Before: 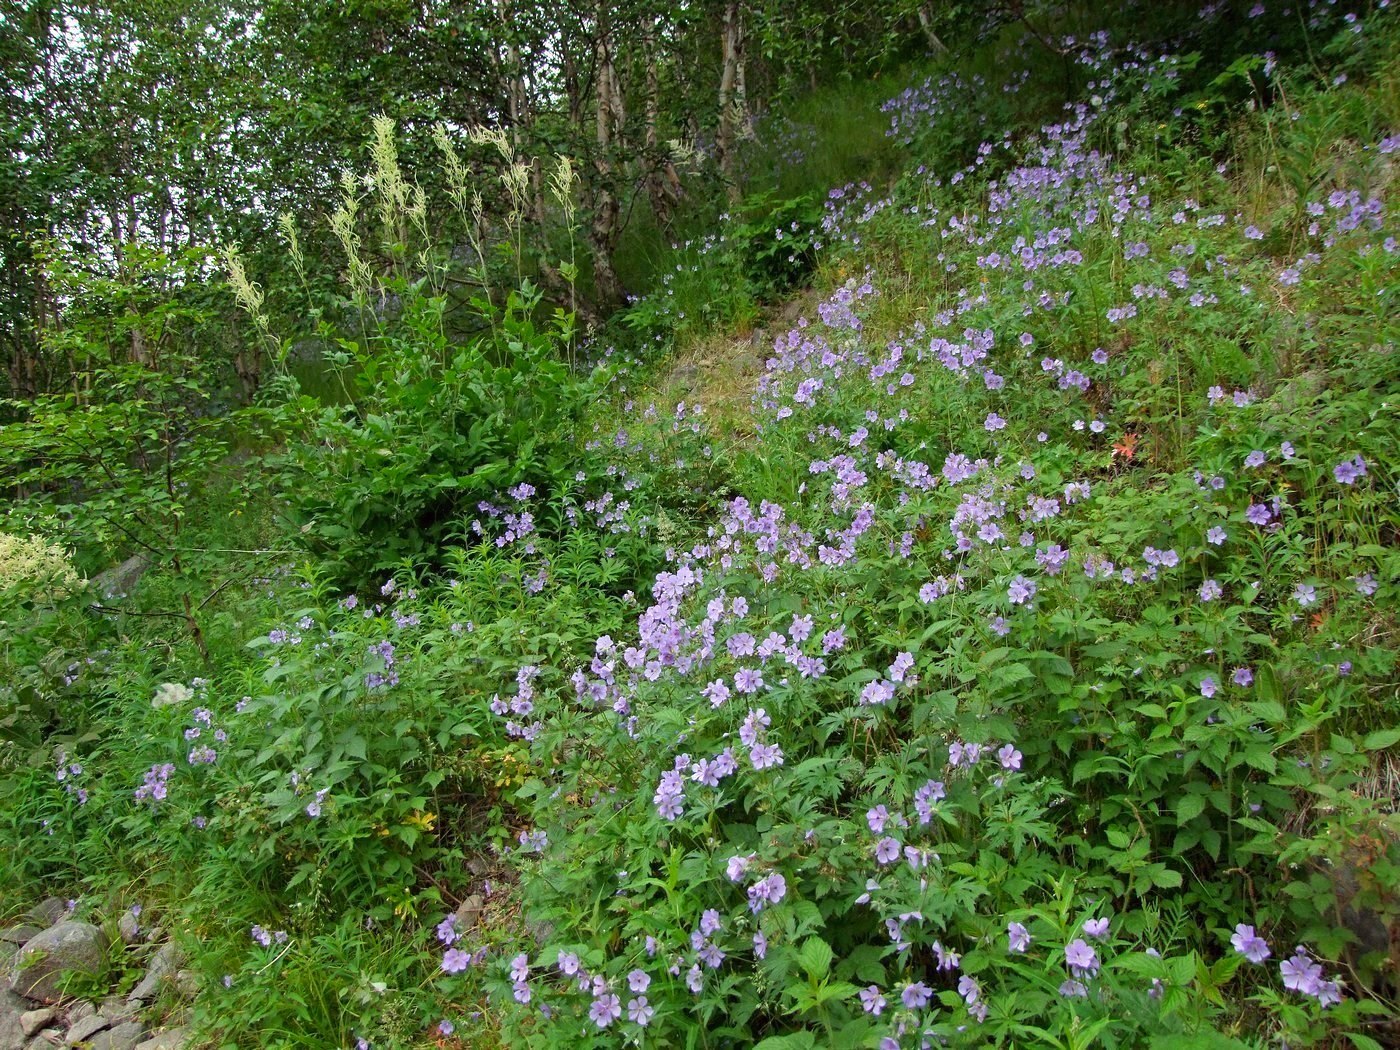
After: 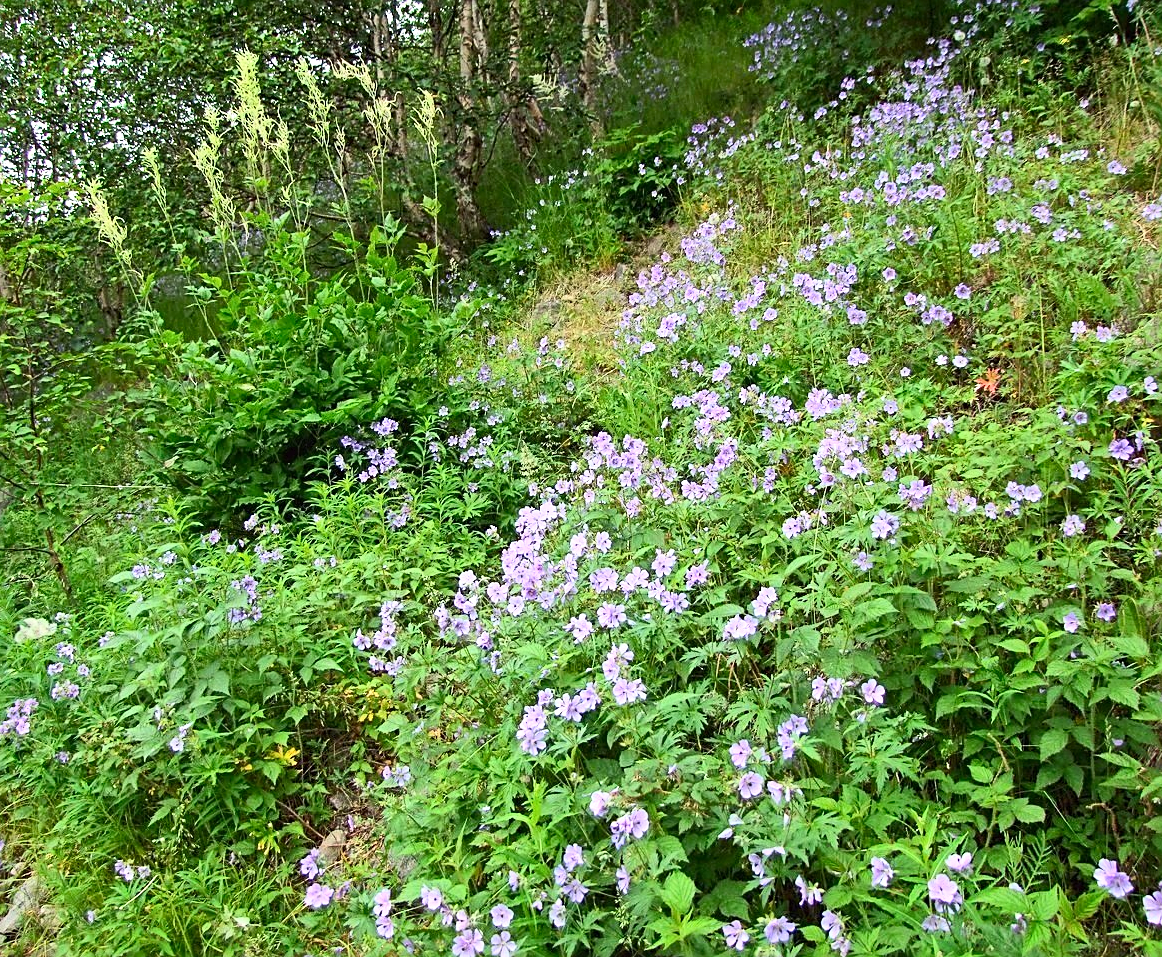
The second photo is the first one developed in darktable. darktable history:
sharpen: on, module defaults
exposure: exposure 0.299 EV, compensate highlight preservation false
crop: left 9.836%, top 6.242%, right 7.109%, bottom 2.58%
tone curve: curves: ch0 [(0, 0) (0.003, 0.017) (0.011, 0.018) (0.025, 0.03) (0.044, 0.051) (0.069, 0.075) (0.1, 0.104) (0.136, 0.138) (0.177, 0.183) (0.224, 0.237) (0.277, 0.294) (0.335, 0.361) (0.399, 0.446) (0.468, 0.552) (0.543, 0.66) (0.623, 0.753) (0.709, 0.843) (0.801, 0.912) (0.898, 0.962) (1, 1)], color space Lab, independent channels, preserve colors none
contrast brightness saturation: contrast 0.044, saturation 0.158
